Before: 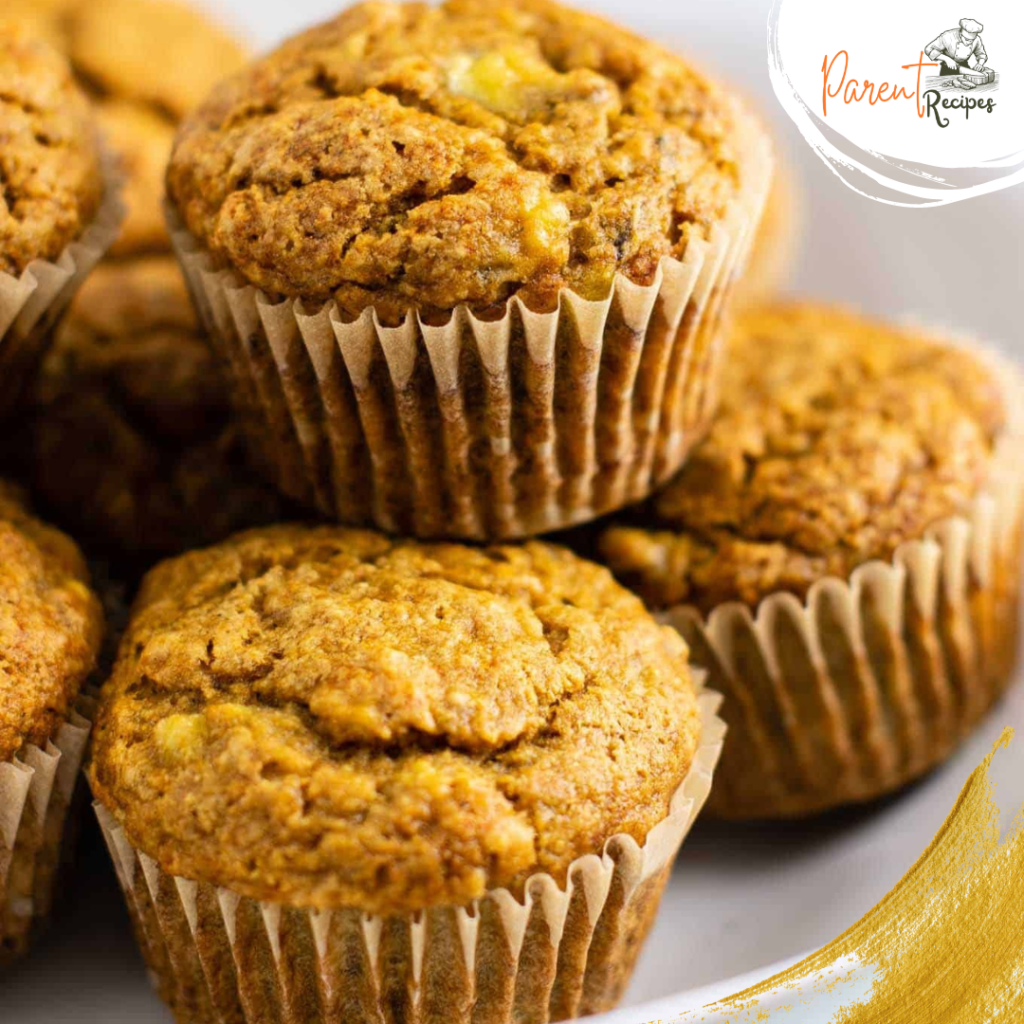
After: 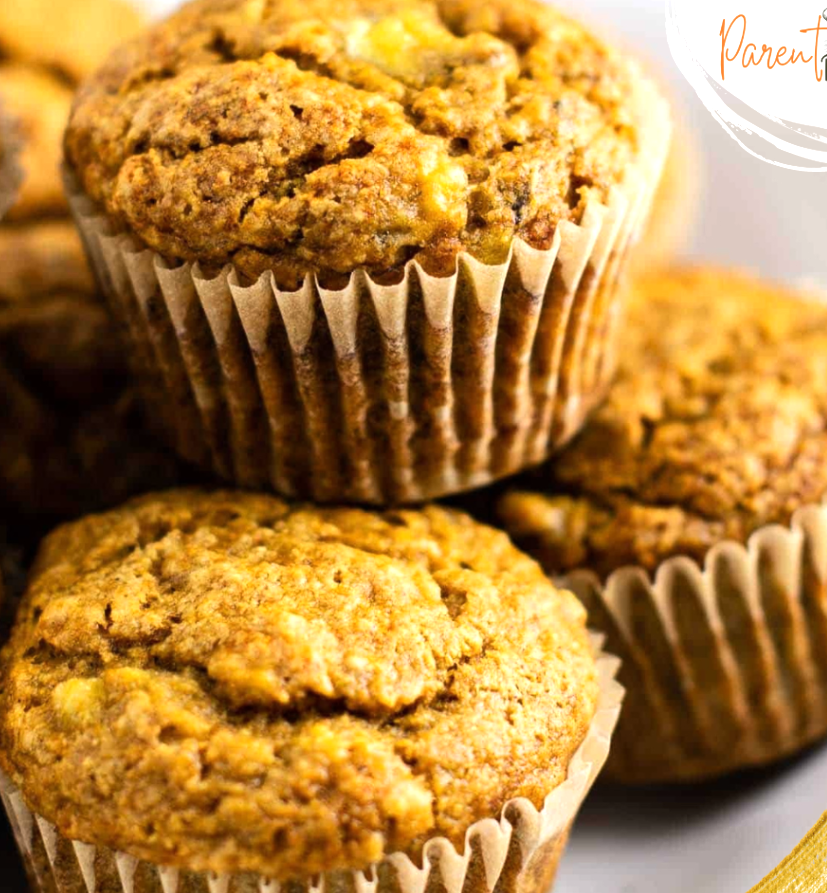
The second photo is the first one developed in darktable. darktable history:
crop: left 9.966%, top 3.533%, right 9.19%, bottom 9.23%
tone equalizer: -8 EV -0.422 EV, -7 EV -0.358 EV, -6 EV -0.325 EV, -5 EV -0.19 EV, -3 EV 0.197 EV, -2 EV 0.328 EV, -1 EV 0.376 EV, +0 EV 0.441 EV, edges refinement/feathering 500, mask exposure compensation -1.57 EV, preserve details no
